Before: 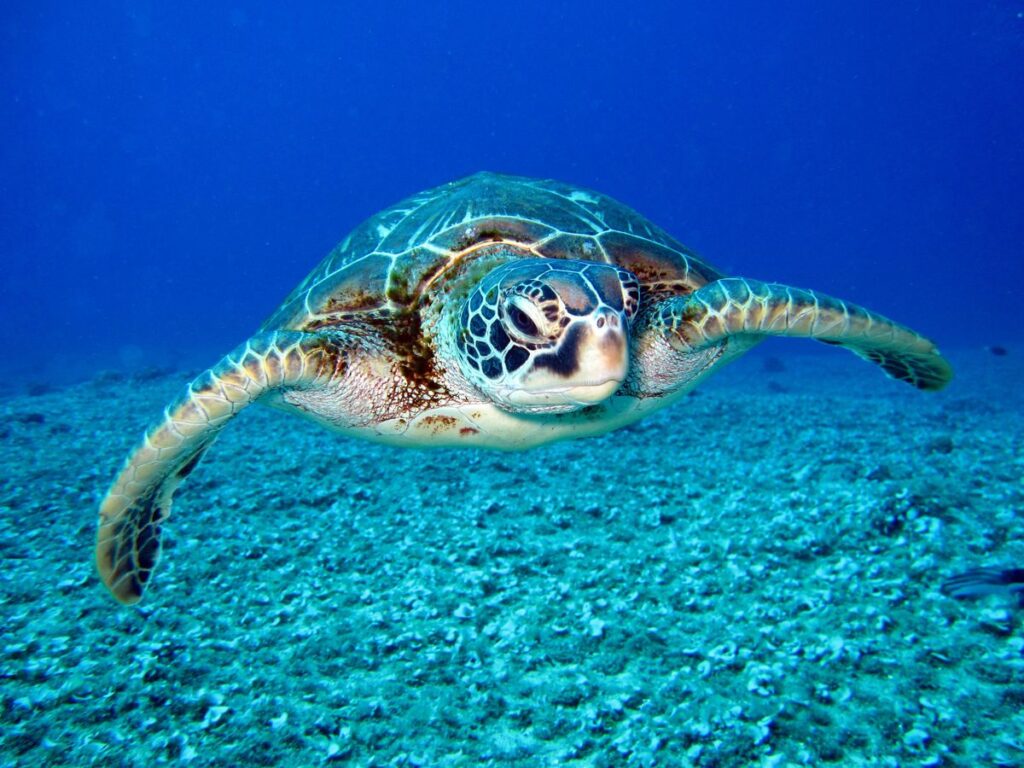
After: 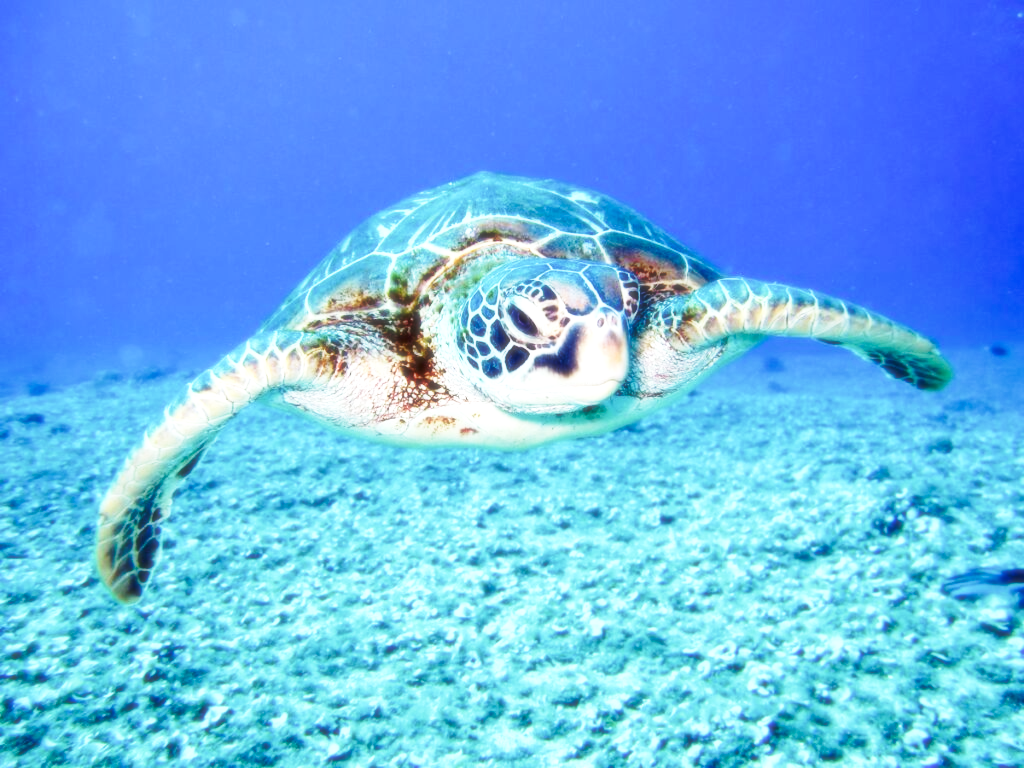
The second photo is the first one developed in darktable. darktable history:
soften: size 19.52%, mix 20.32%
exposure: black level correction 0, exposure 0.7 EV, compensate exposure bias true, compensate highlight preservation false
base curve: curves: ch0 [(0, 0) (0.028, 0.03) (0.121, 0.232) (0.46, 0.748) (0.859, 0.968) (1, 1)], preserve colors none
